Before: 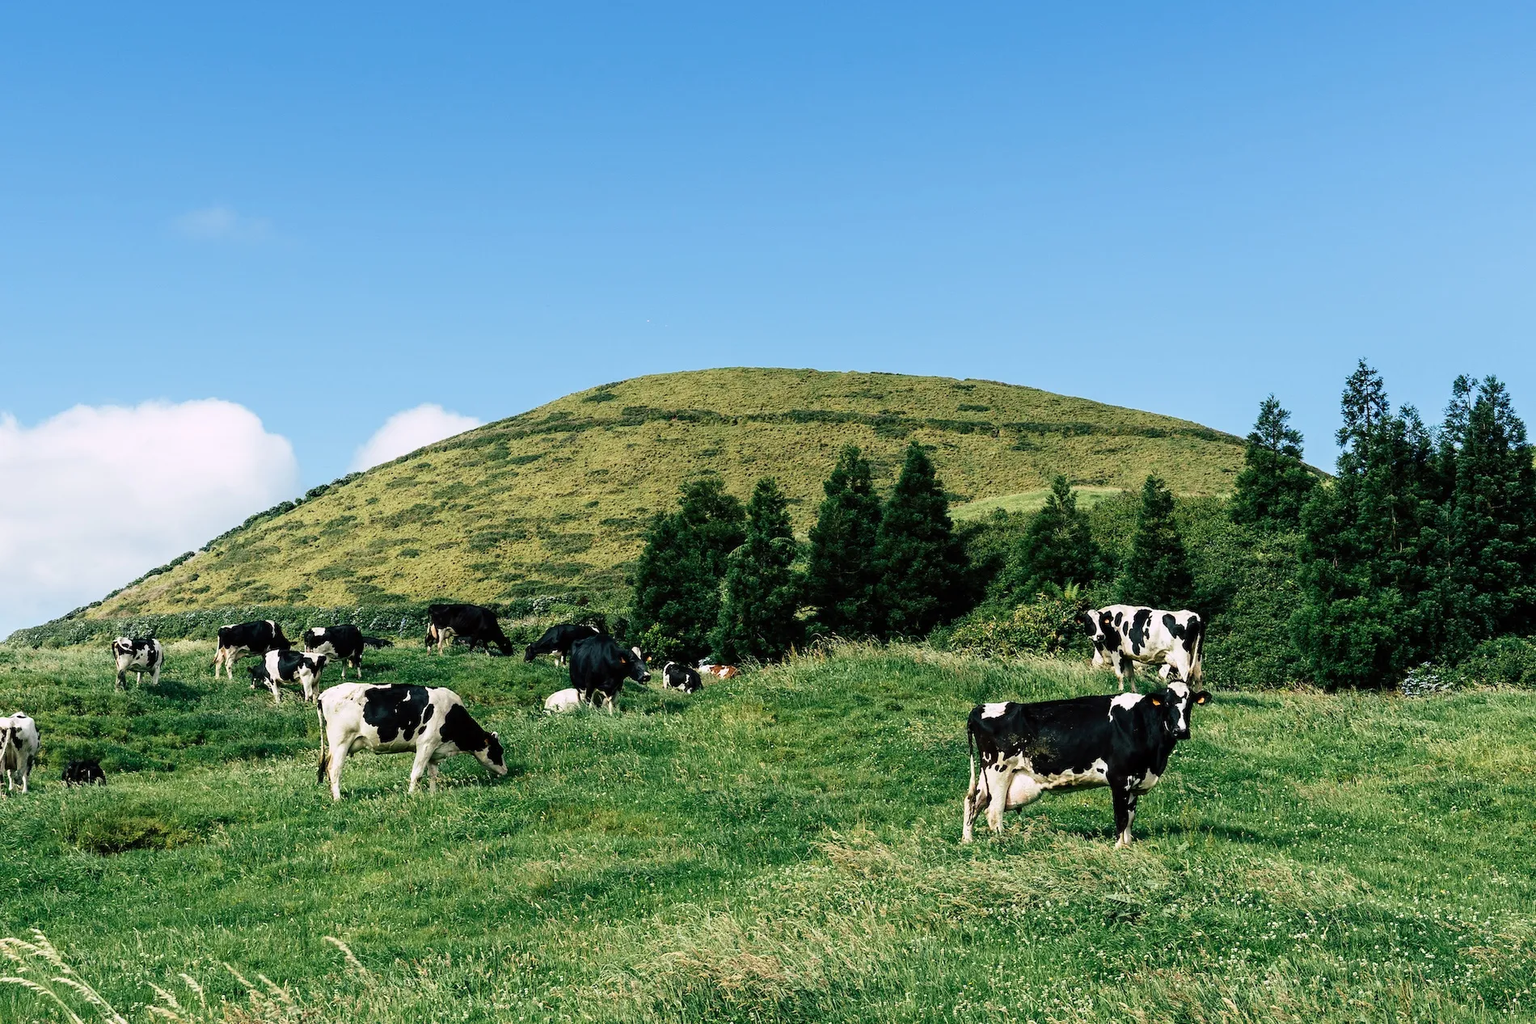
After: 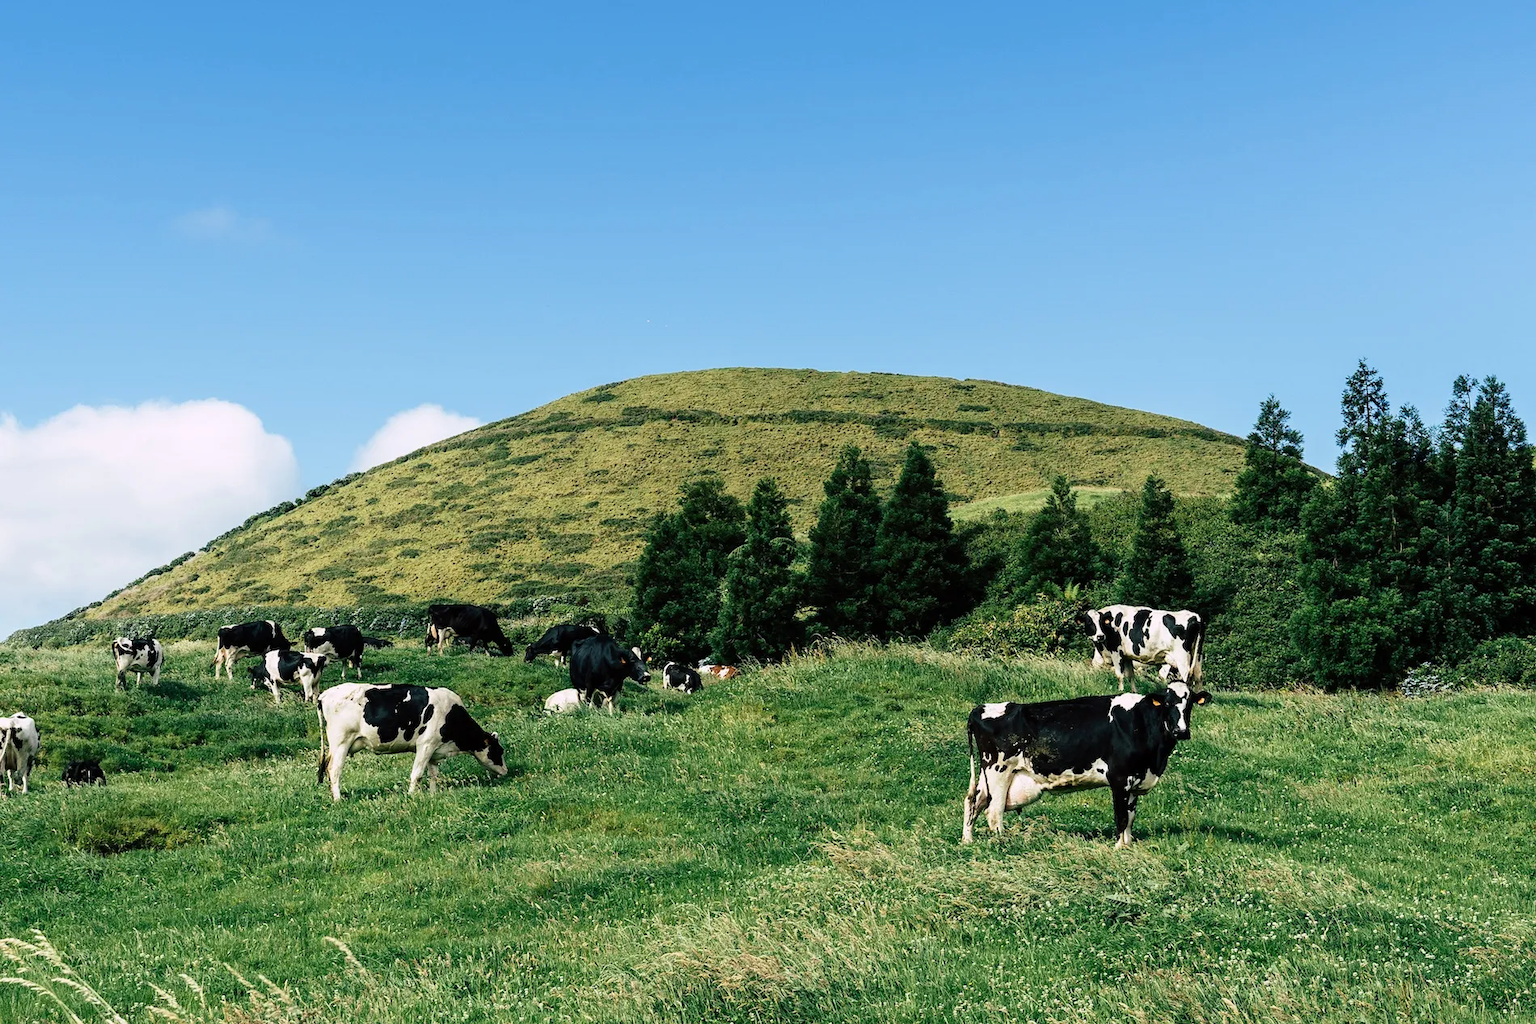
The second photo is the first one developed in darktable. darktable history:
color balance rgb: power › hue 329.59°, perceptual saturation grading › global saturation 0.695%
